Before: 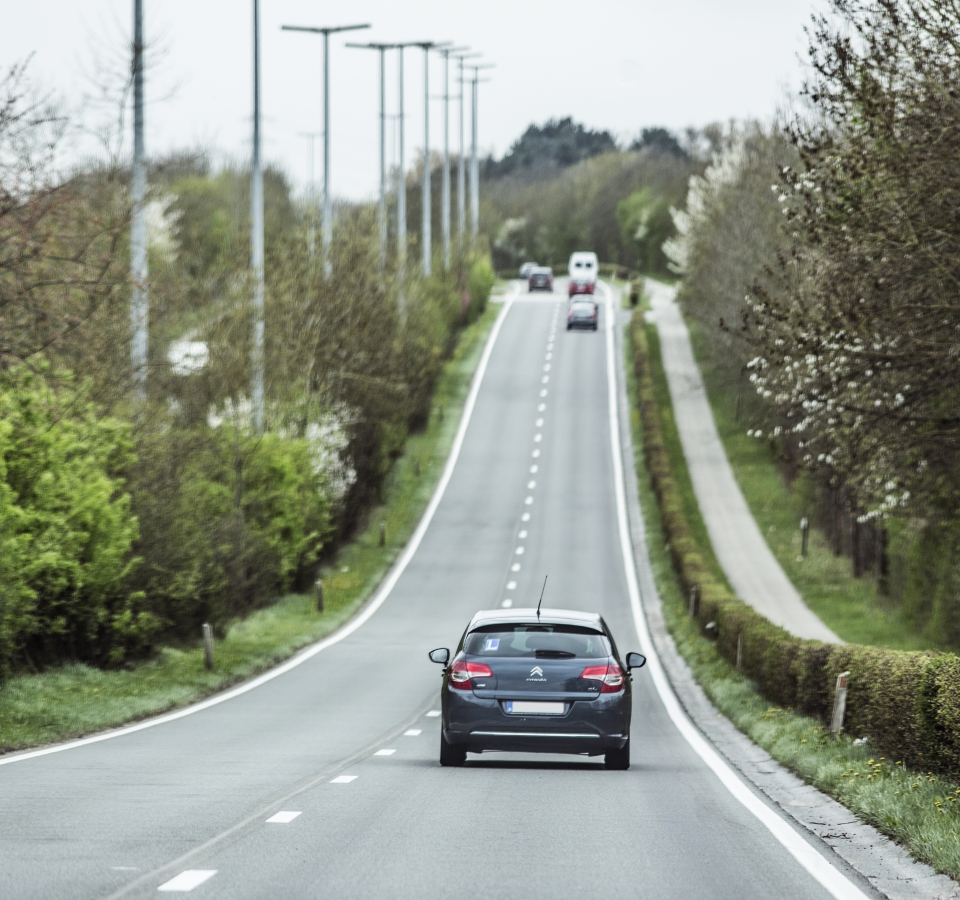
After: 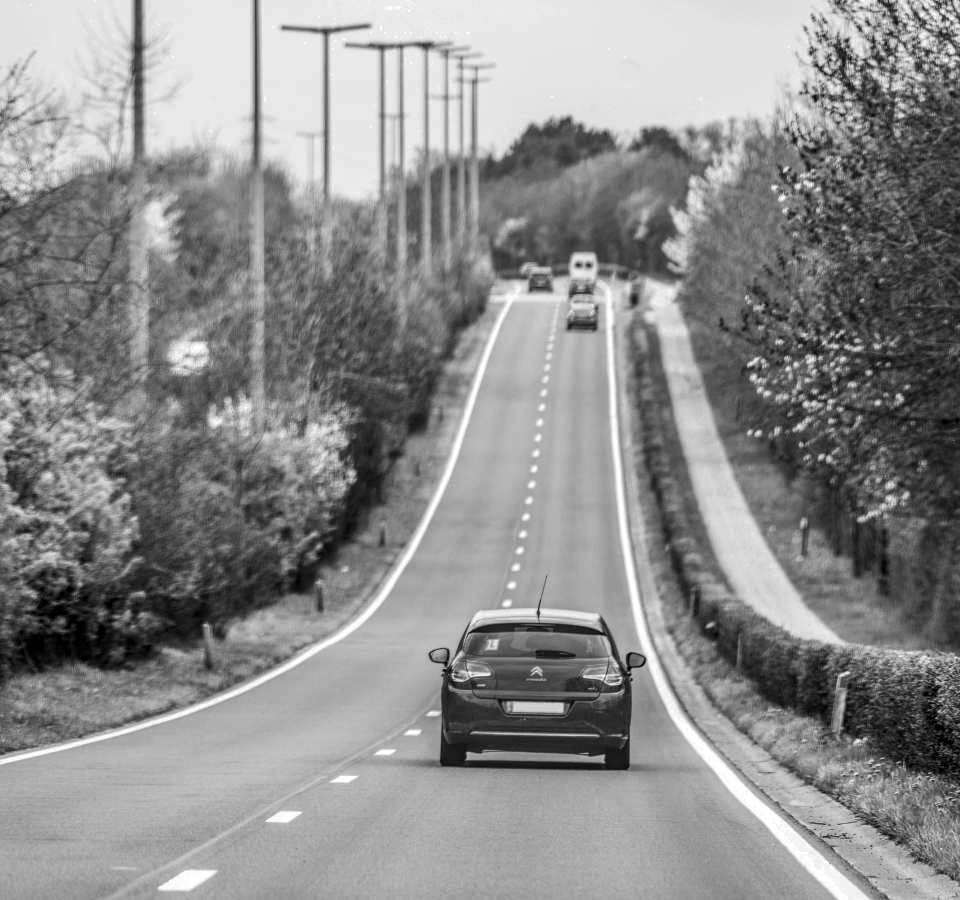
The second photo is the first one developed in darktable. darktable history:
local contrast: detail 130%
color balance rgb: linear chroma grading › global chroma 15%, perceptual saturation grading › global saturation 30%
color zones: curves: ch0 [(0.002, 0.589) (0.107, 0.484) (0.146, 0.249) (0.217, 0.352) (0.309, 0.525) (0.39, 0.404) (0.455, 0.169) (0.597, 0.055) (0.724, 0.212) (0.775, 0.691) (0.869, 0.571) (1, 0.587)]; ch1 [(0, 0) (0.143, 0) (0.286, 0) (0.429, 0) (0.571, 0) (0.714, 0) (0.857, 0)]
